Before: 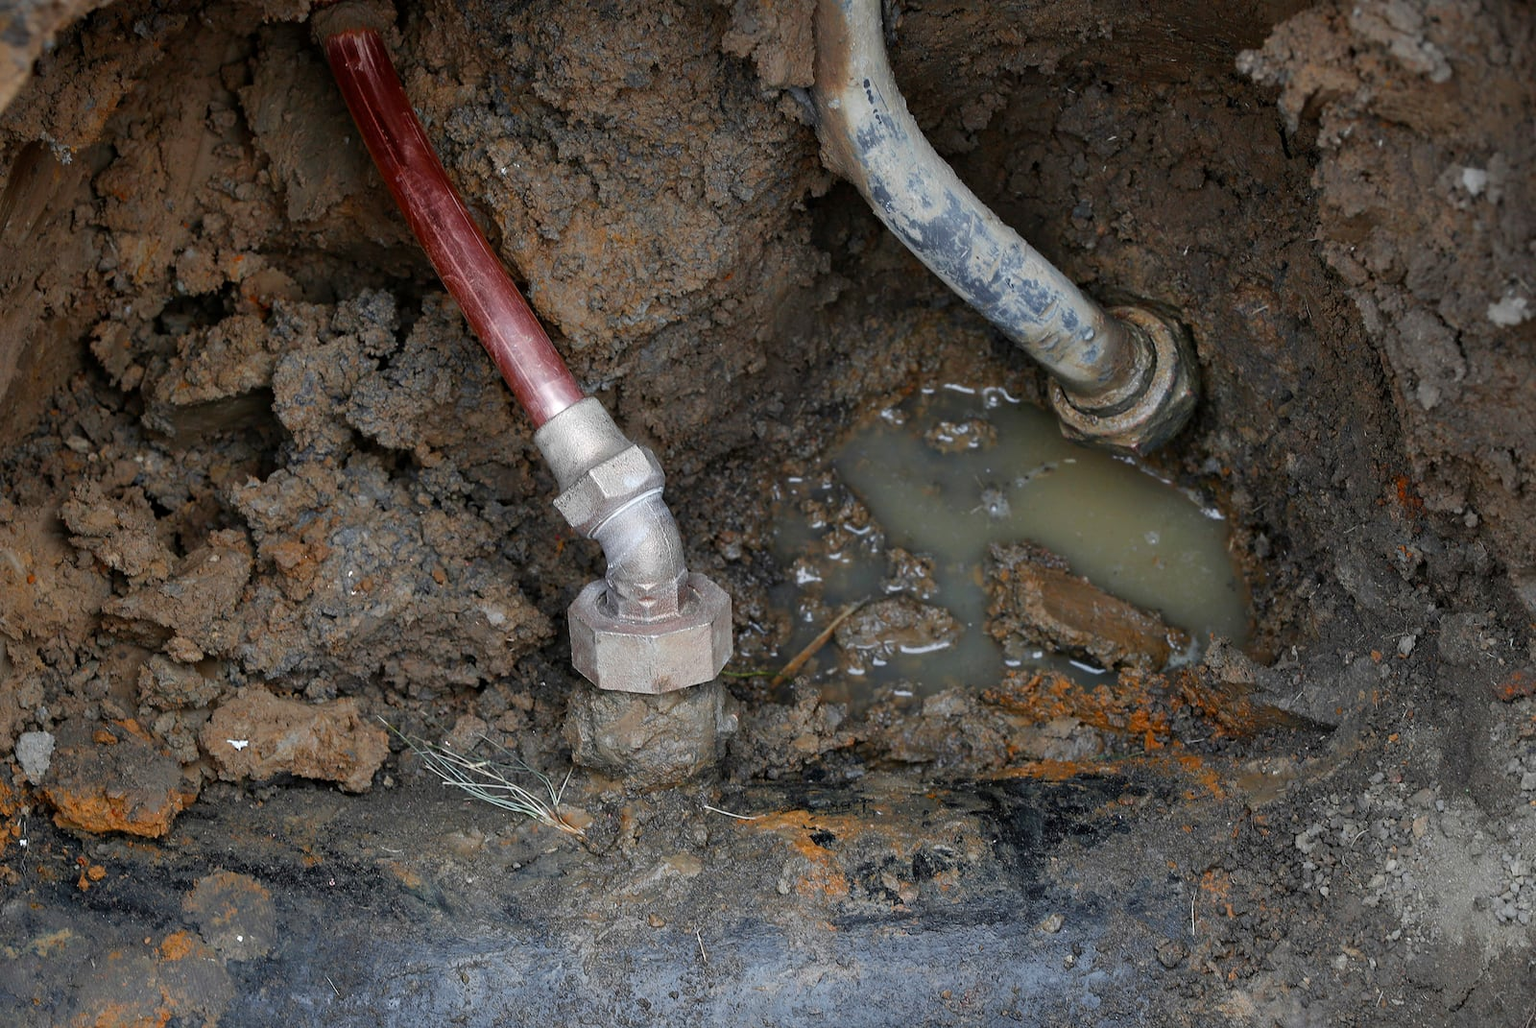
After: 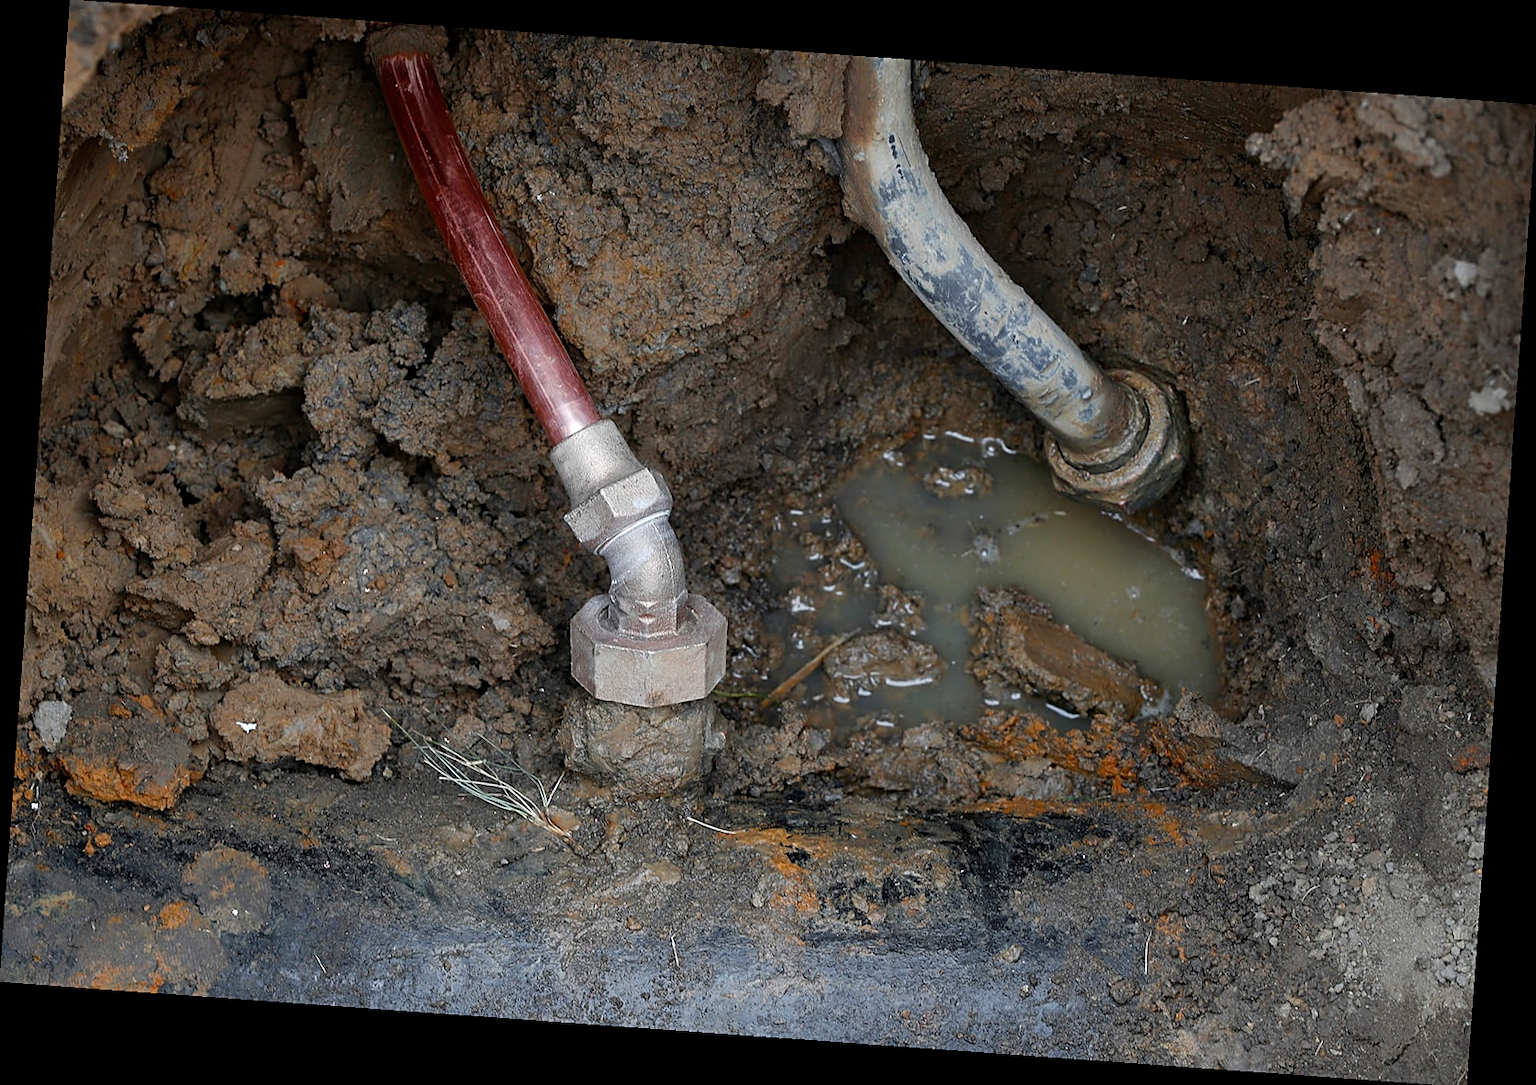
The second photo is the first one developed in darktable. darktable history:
rotate and perspective: rotation 4.1°, automatic cropping off
sharpen: on, module defaults
